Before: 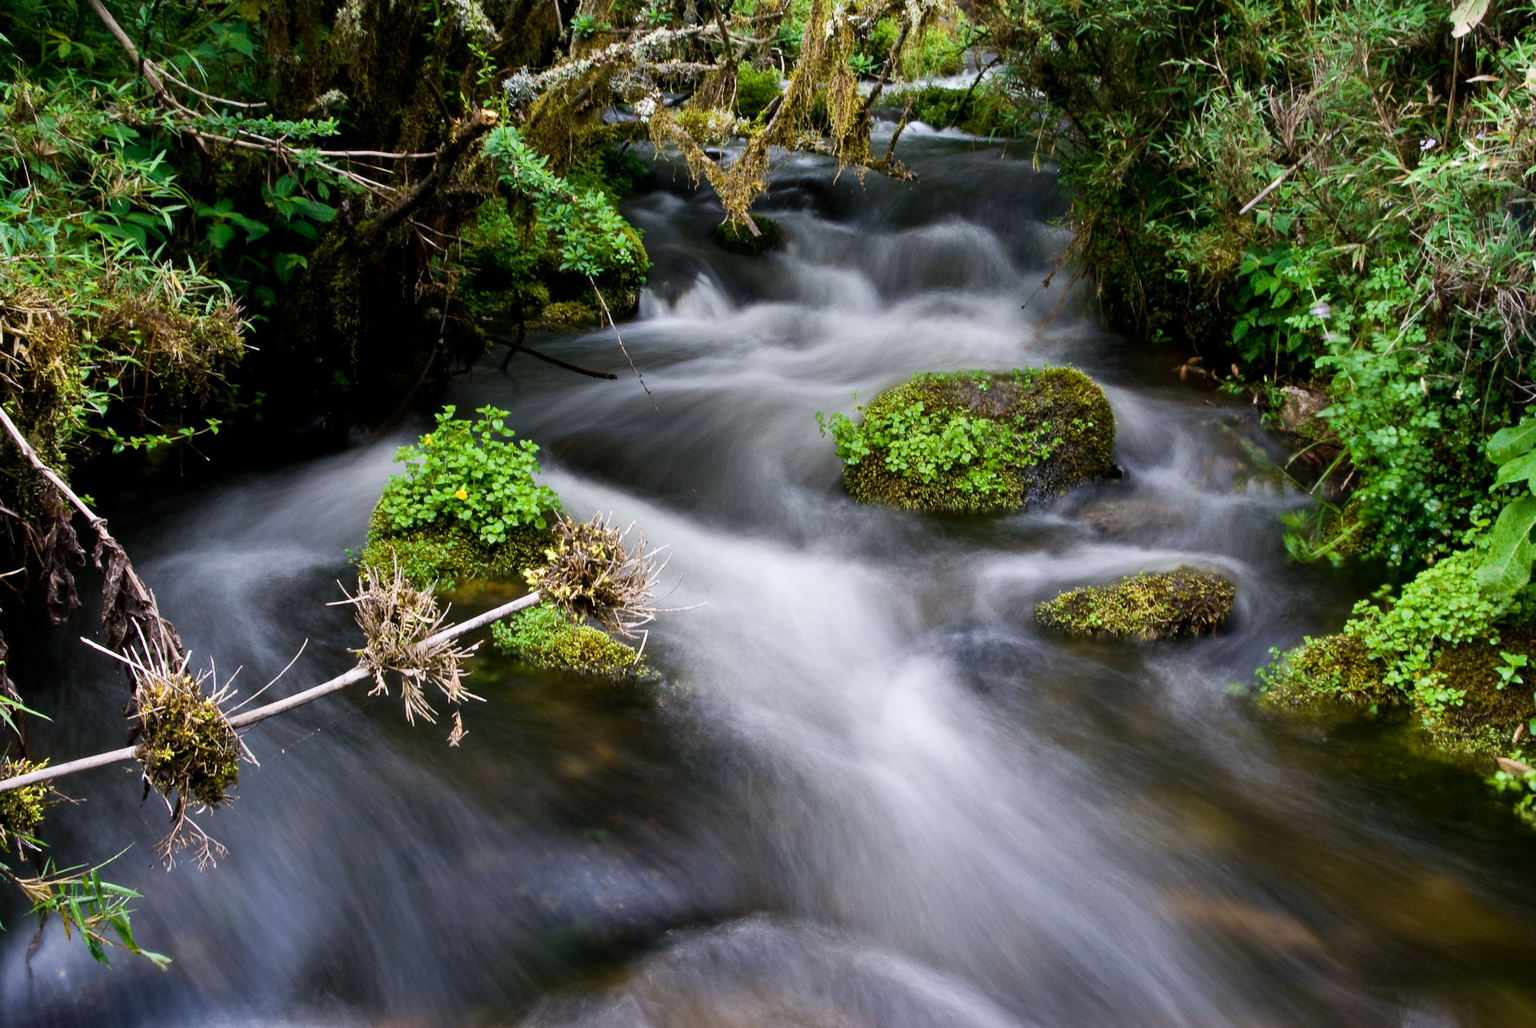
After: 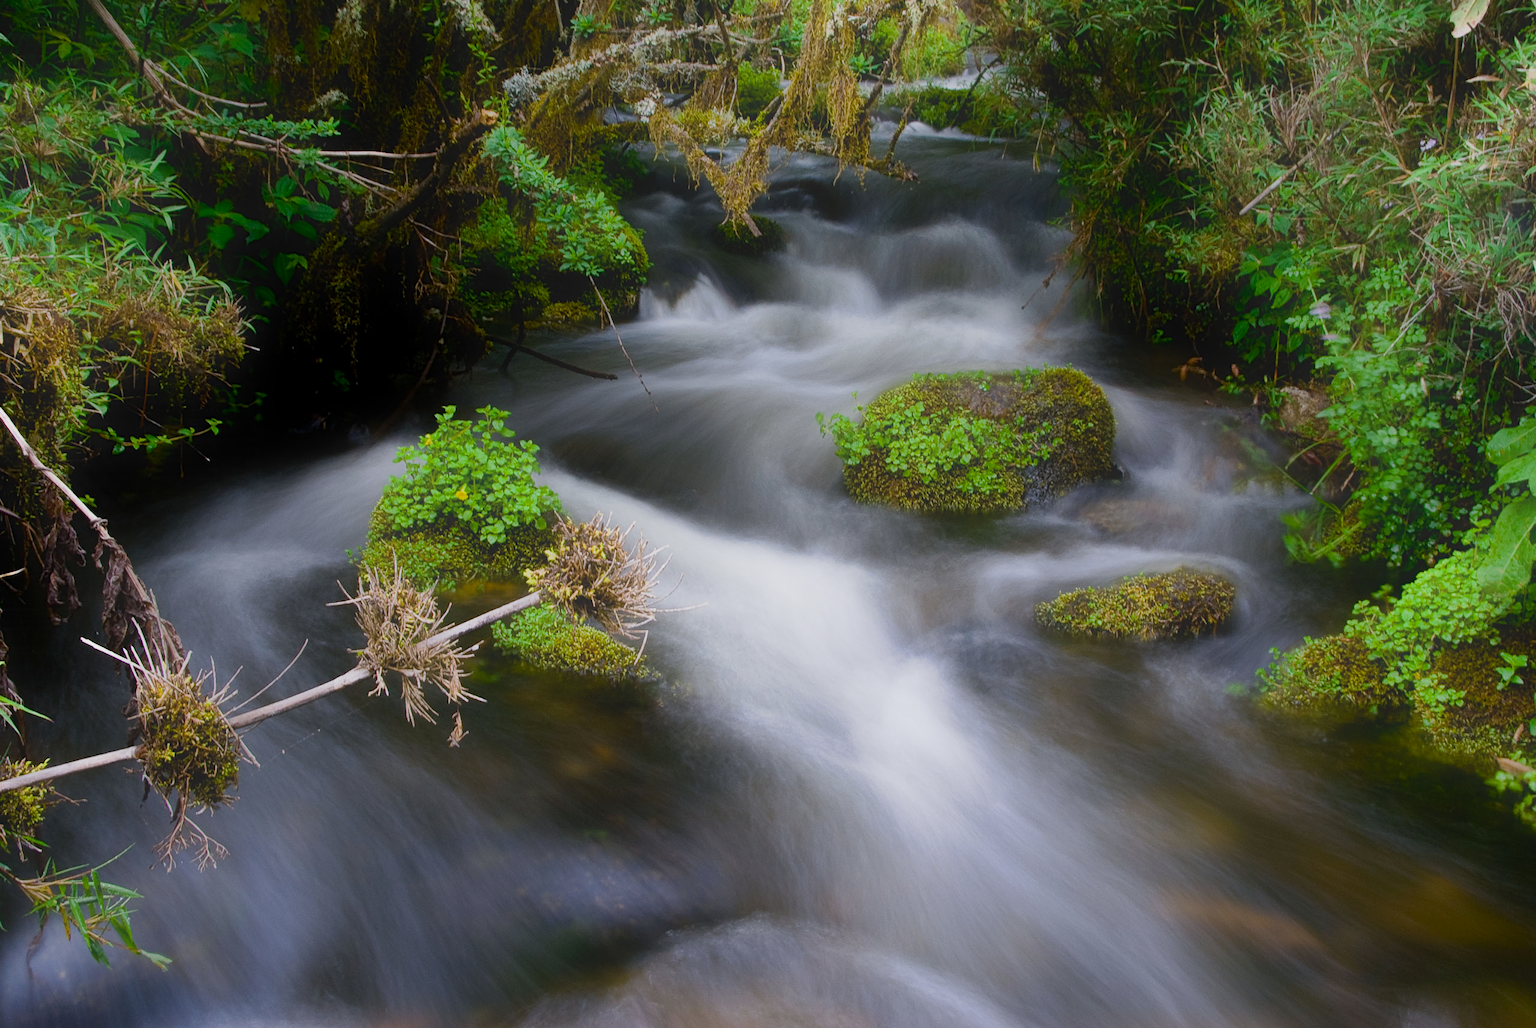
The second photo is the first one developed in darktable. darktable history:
tone curve: curves: ch0 [(0.013, 0) (0.061, 0.068) (0.239, 0.256) (0.502, 0.505) (0.683, 0.676) (0.761, 0.773) (0.858, 0.858) (0.987, 0.945)]; ch1 [(0, 0) (0.172, 0.123) (0.304, 0.267) (0.414, 0.395) (0.472, 0.473) (0.502, 0.508) (0.521, 0.528) (0.583, 0.595) (0.654, 0.673) (0.728, 0.761) (1, 1)]; ch2 [(0, 0) (0.411, 0.424) (0.485, 0.476) (0.502, 0.502) (0.553, 0.557) (0.57, 0.576) (1, 1)], preserve colors none
contrast equalizer: octaves 7, y [[0.511, 0.558, 0.631, 0.632, 0.559, 0.512], [0.5 ×6], [0.5 ×6], [0 ×6], [0 ×6]], mix -0.998
